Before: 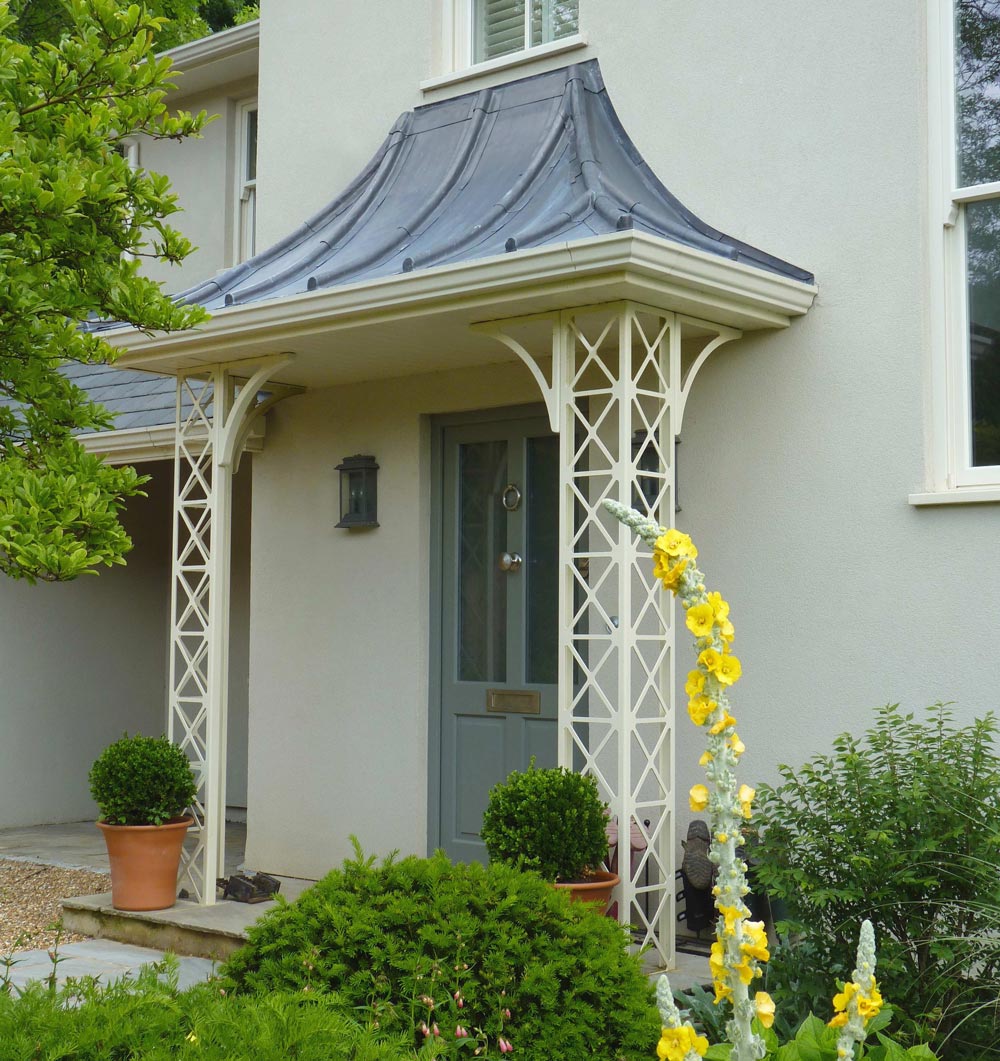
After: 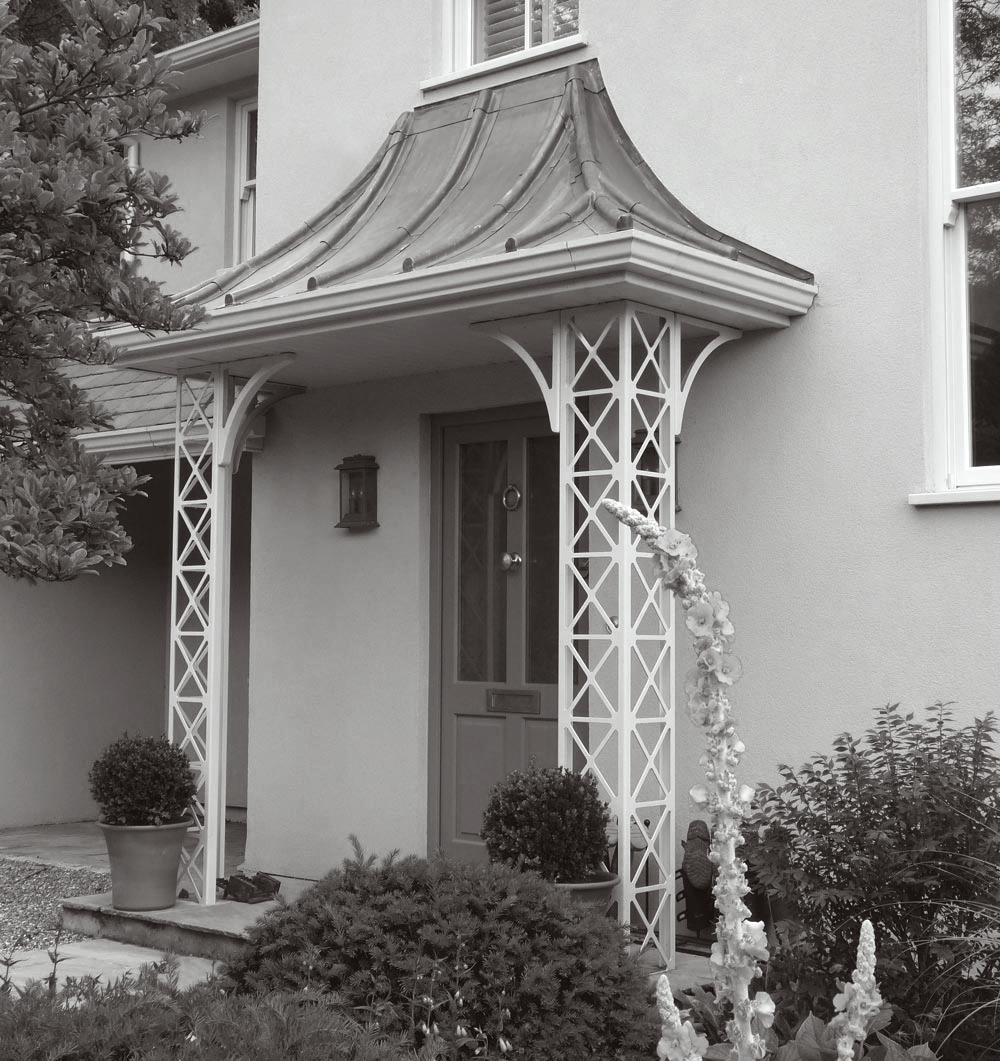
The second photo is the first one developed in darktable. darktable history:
color calibration: output gray [0.246, 0.254, 0.501, 0], gray › normalize channels true, illuminant same as pipeline (D50), adaptation XYZ, x 0.346, y 0.359, gamut compression 0
color balance rgb: shadows lift › chroma 1%, shadows lift › hue 28.8°, power › hue 60°, highlights gain › chroma 1%, highlights gain › hue 60°, global offset › luminance 0.25%, perceptual saturation grading › highlights -20%, perceptual saturation grading › shadows 20%, perceptual brilliance grading › highlights 10%, perceptual brilliance grading › shadows -5%, global vibrance 19.67%
color correction: highlights a* -2.73, highlights b* -2.09, shadows a* 2.41, shadows b* 2.73
